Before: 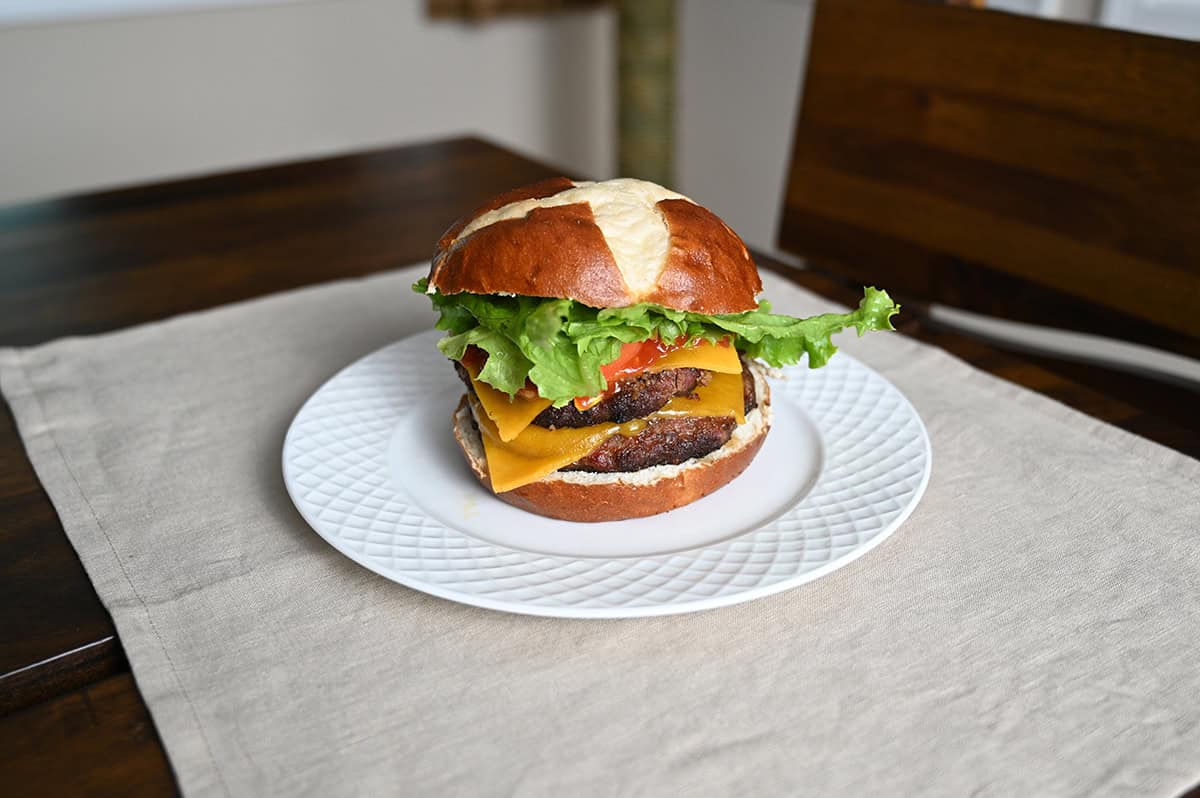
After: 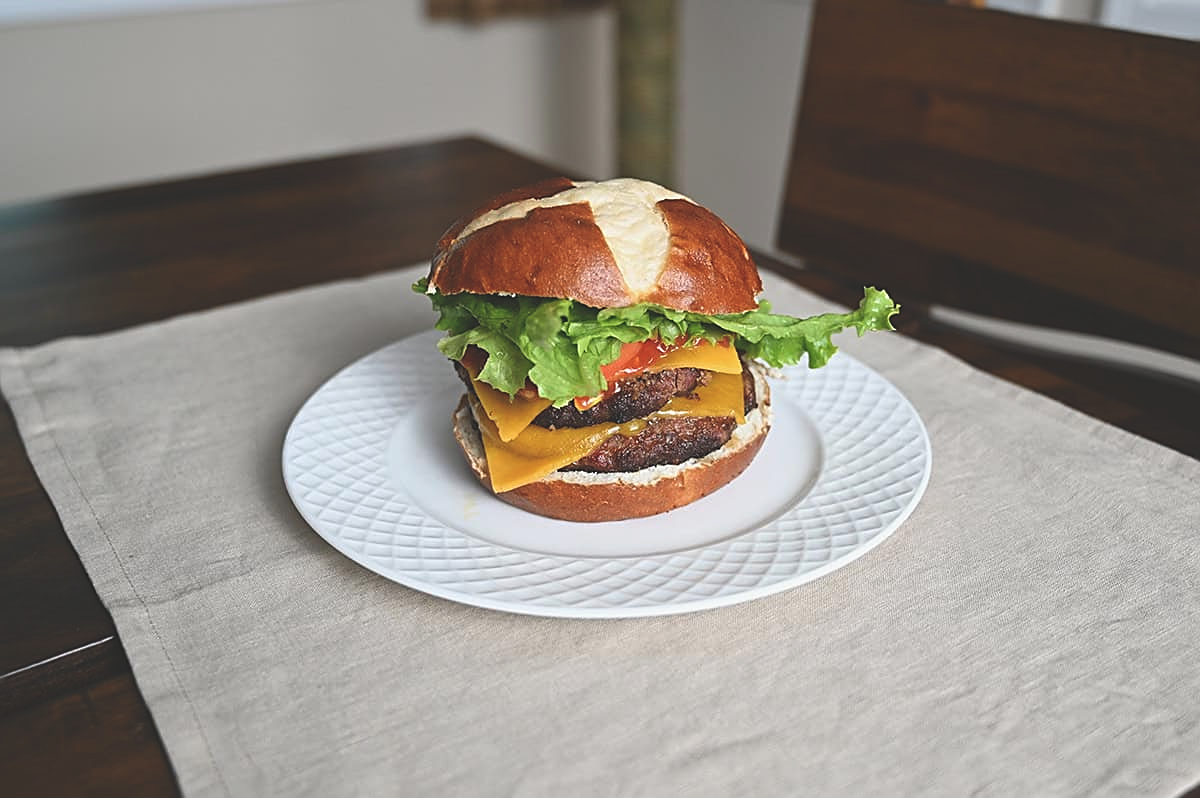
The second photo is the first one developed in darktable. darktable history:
sharpen: on, module defaults
exposure: black level correction -0.025, exposure -0.117 EV, compensate highlight preservation false
